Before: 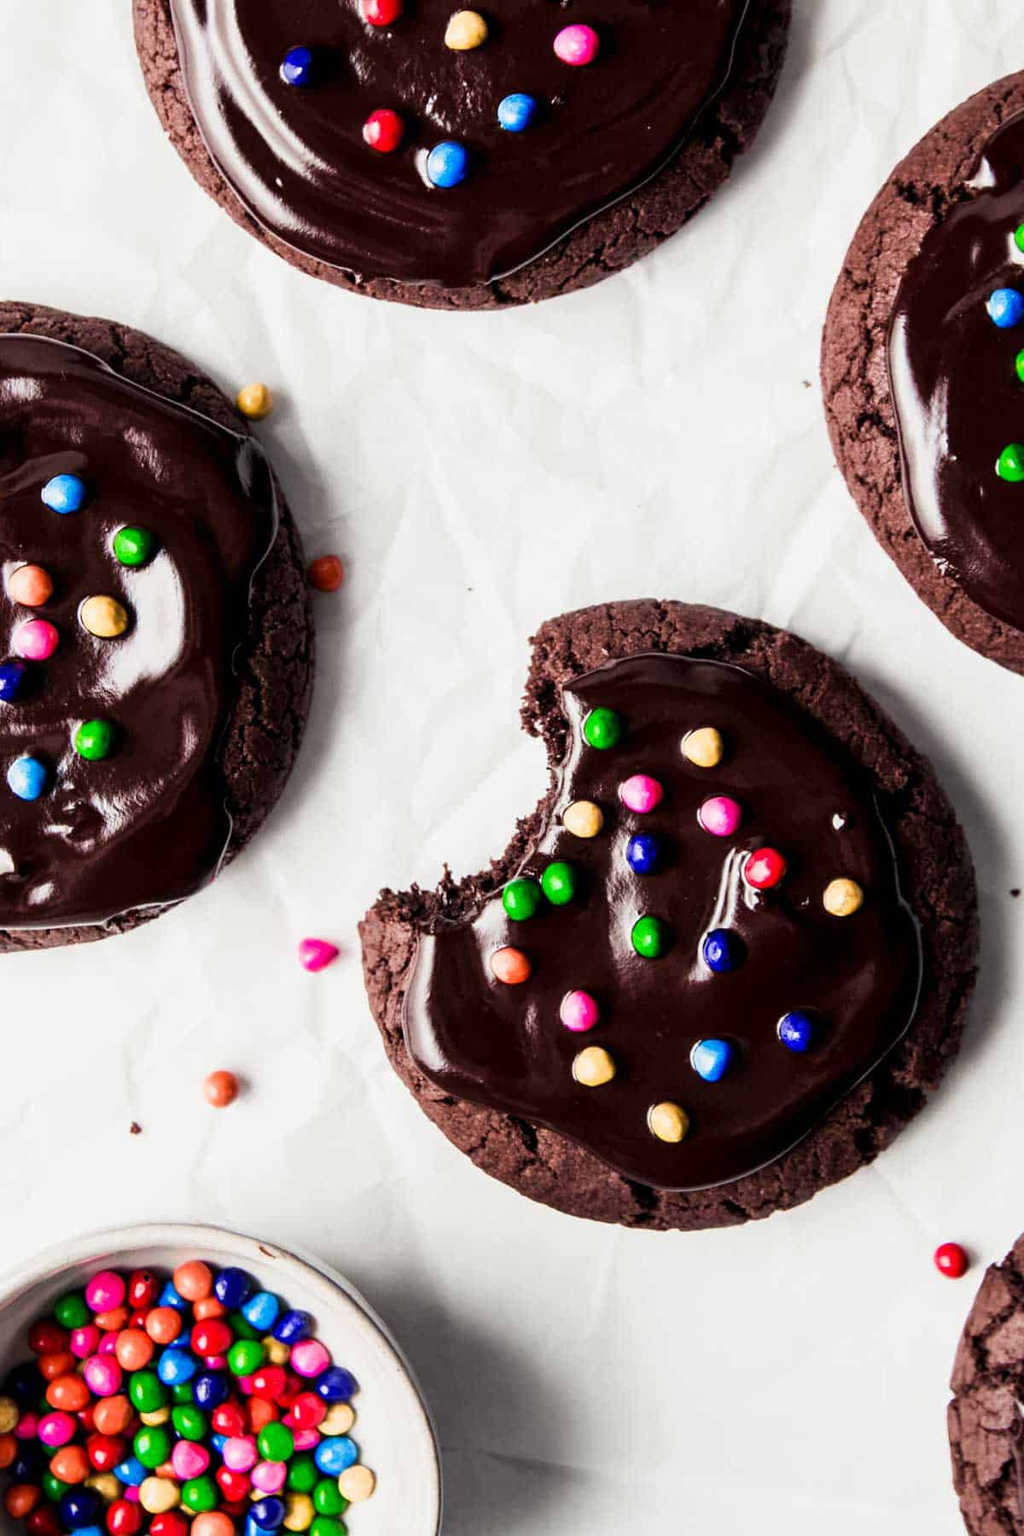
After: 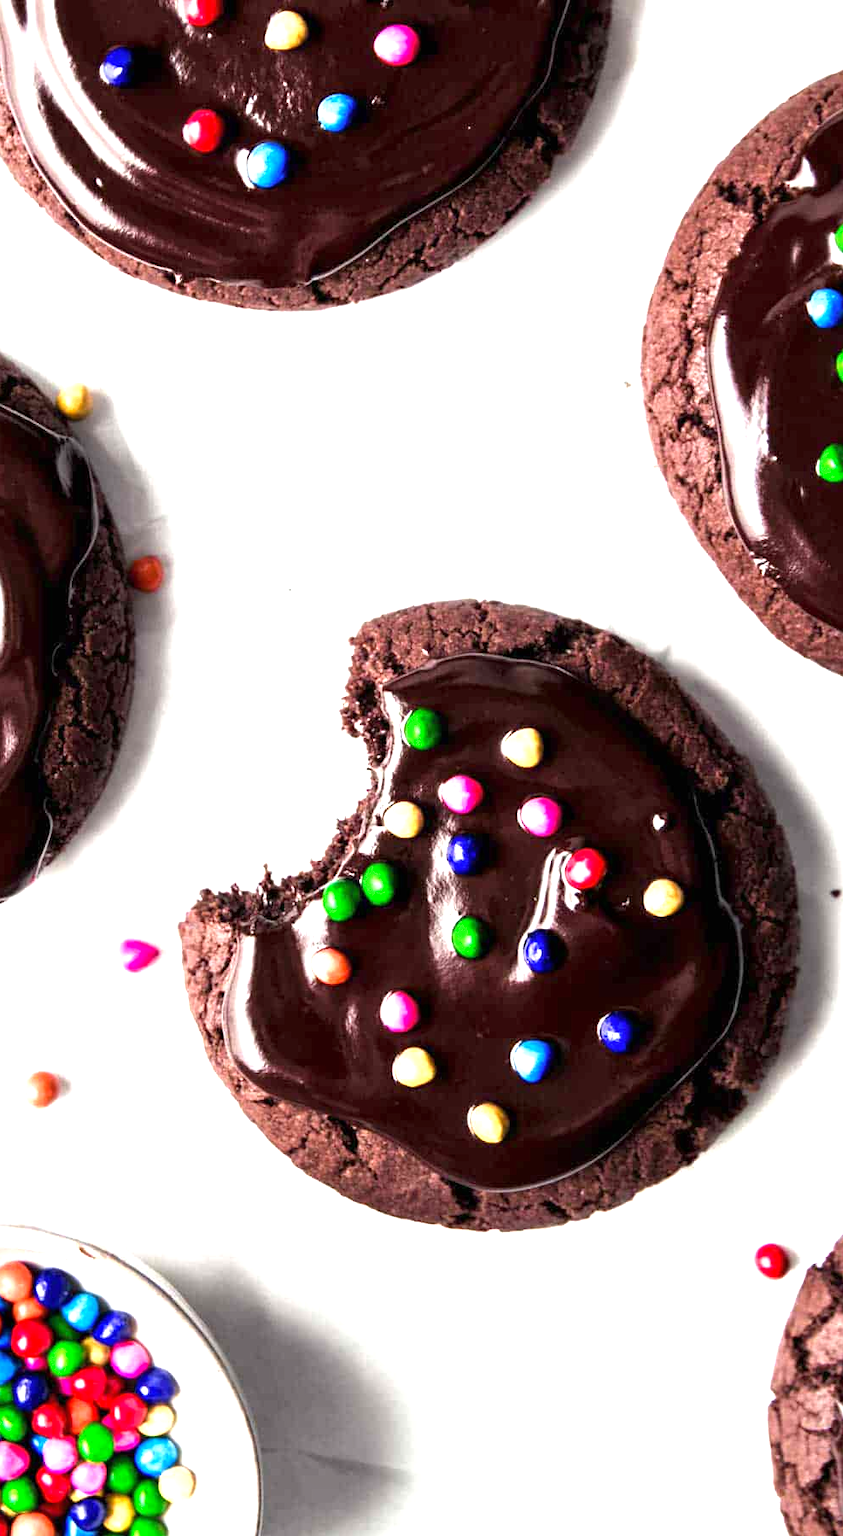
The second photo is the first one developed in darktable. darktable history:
shadows and highlights: radius 124.98, shadows 21.1, highlights -21.99, low approximation 0.01
crop: left 17.653%, bottom 0.018%
exposure: exposure 1 EV, compensate highlight preservation false
